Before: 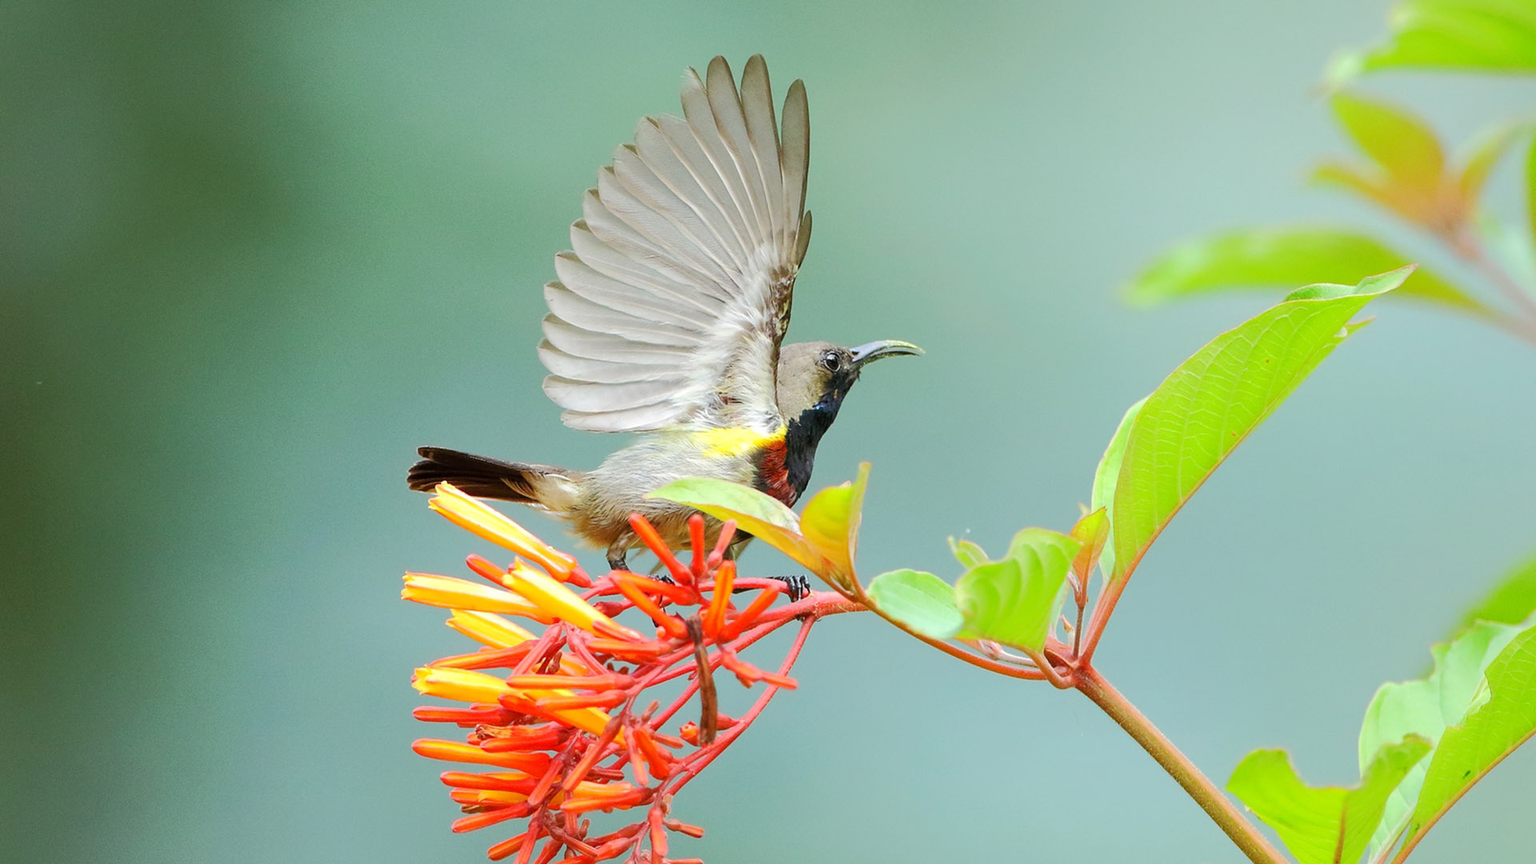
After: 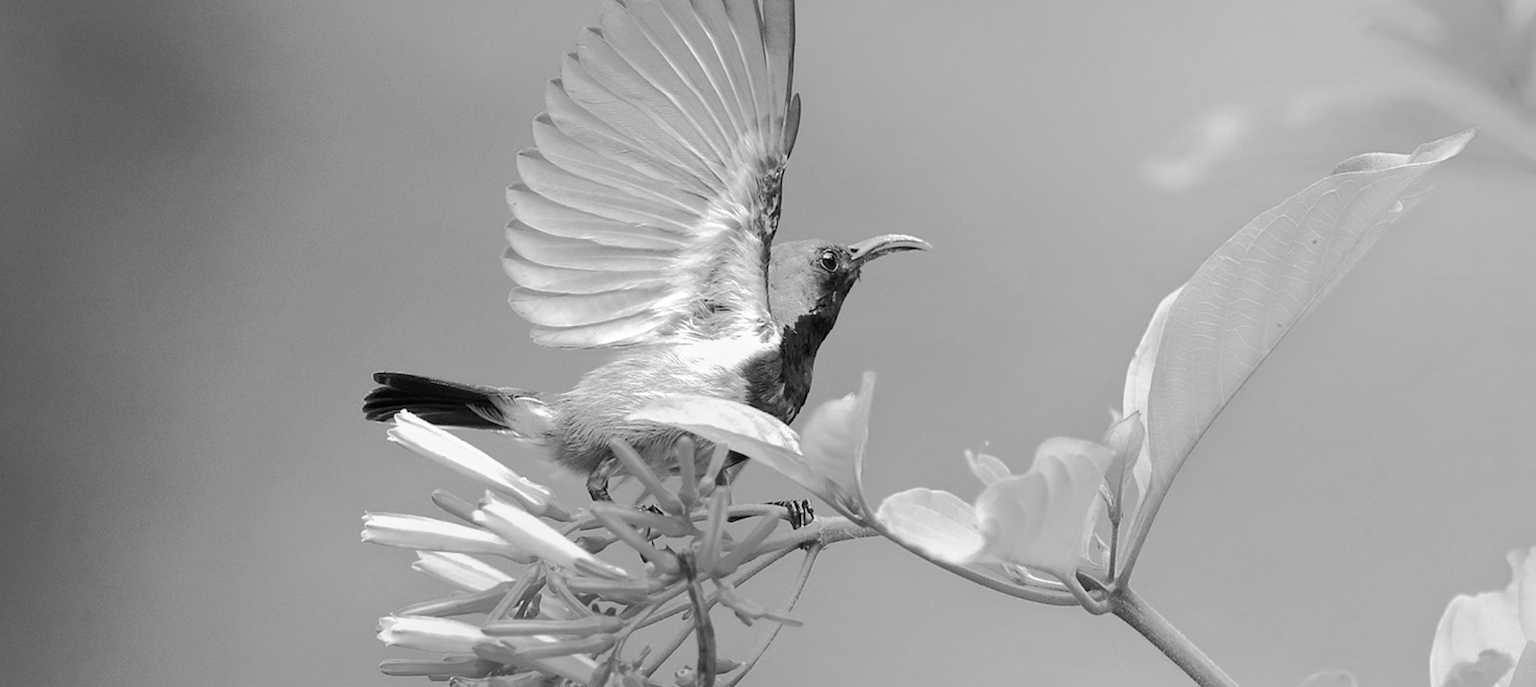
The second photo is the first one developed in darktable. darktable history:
monochrome: on, module defaults
white balance: red 1, blue 1
color balance rgb: linear chroma grading › global chroma 3.45%, perceptual saturation grading › global saturation 11.24%, perceptual brilliance grading › global brilliance 3.04%, global vibrance 2.8%
crop and rotate: left 2.991%, top 13.302%, right 1.981%, bottom 12.636%
rotate and perspective: rotation -2.12°, lens shift (vertical) 0.009, lens shift (horizontal) -0.008, automatic cropping original format, crop left 0.036, crop right 0.964, crop top 0.05, crop bottom 0.959
tone equalizer: on, module defaults
velvia: strength 51%, mid-tones bias 0.51
rgb curve: curves: ch0 [(0, 0) (0.175, 0.154) (0.785, 0.663) (1, 1)]
